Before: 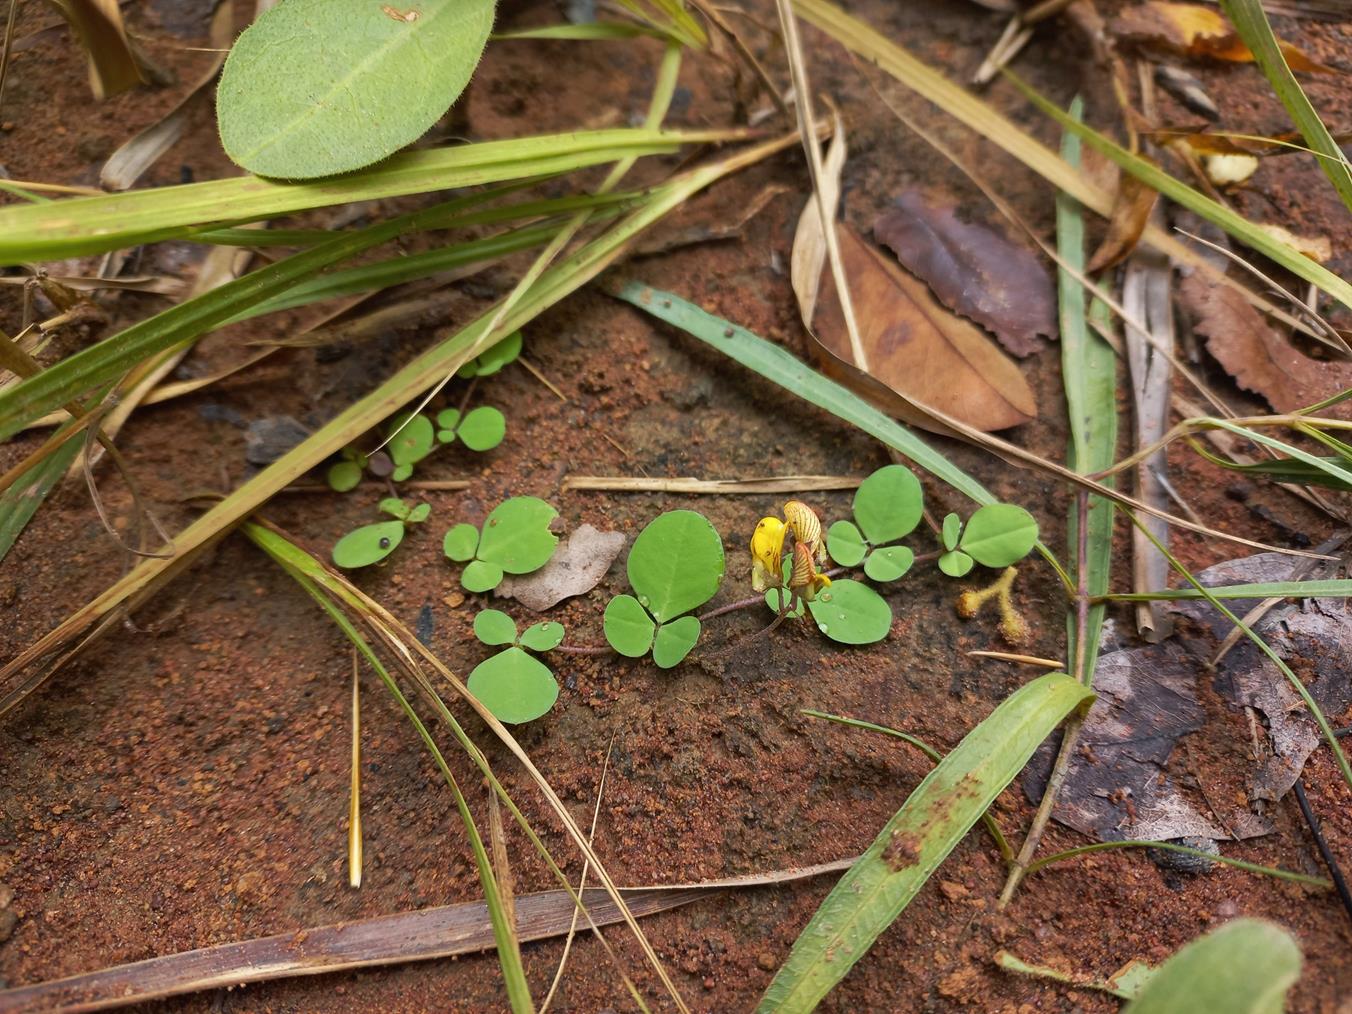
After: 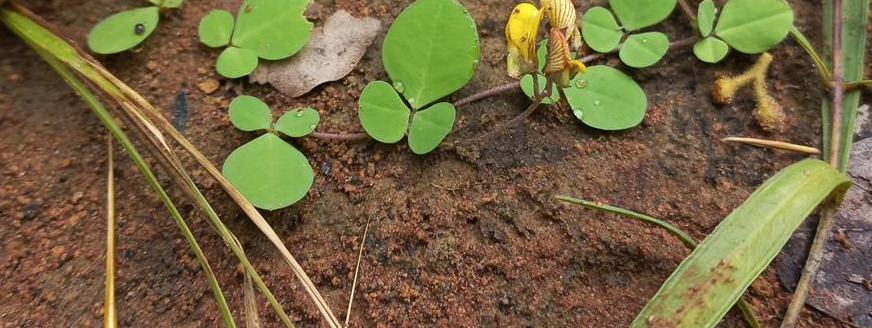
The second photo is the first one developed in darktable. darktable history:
color correction: highlights b* 3.02
color zones: curves: ch1 [(0, 0.469) (0.001, 0.469) (0.12, 0.446) (0.248, 0.469) (0.5, 0.5) (0.748, 0.5) (0.999, 0.469) (1, 0.469)]
crop: left 18.143%, top 50.744%, right 17.291%, bottom 16.822%
